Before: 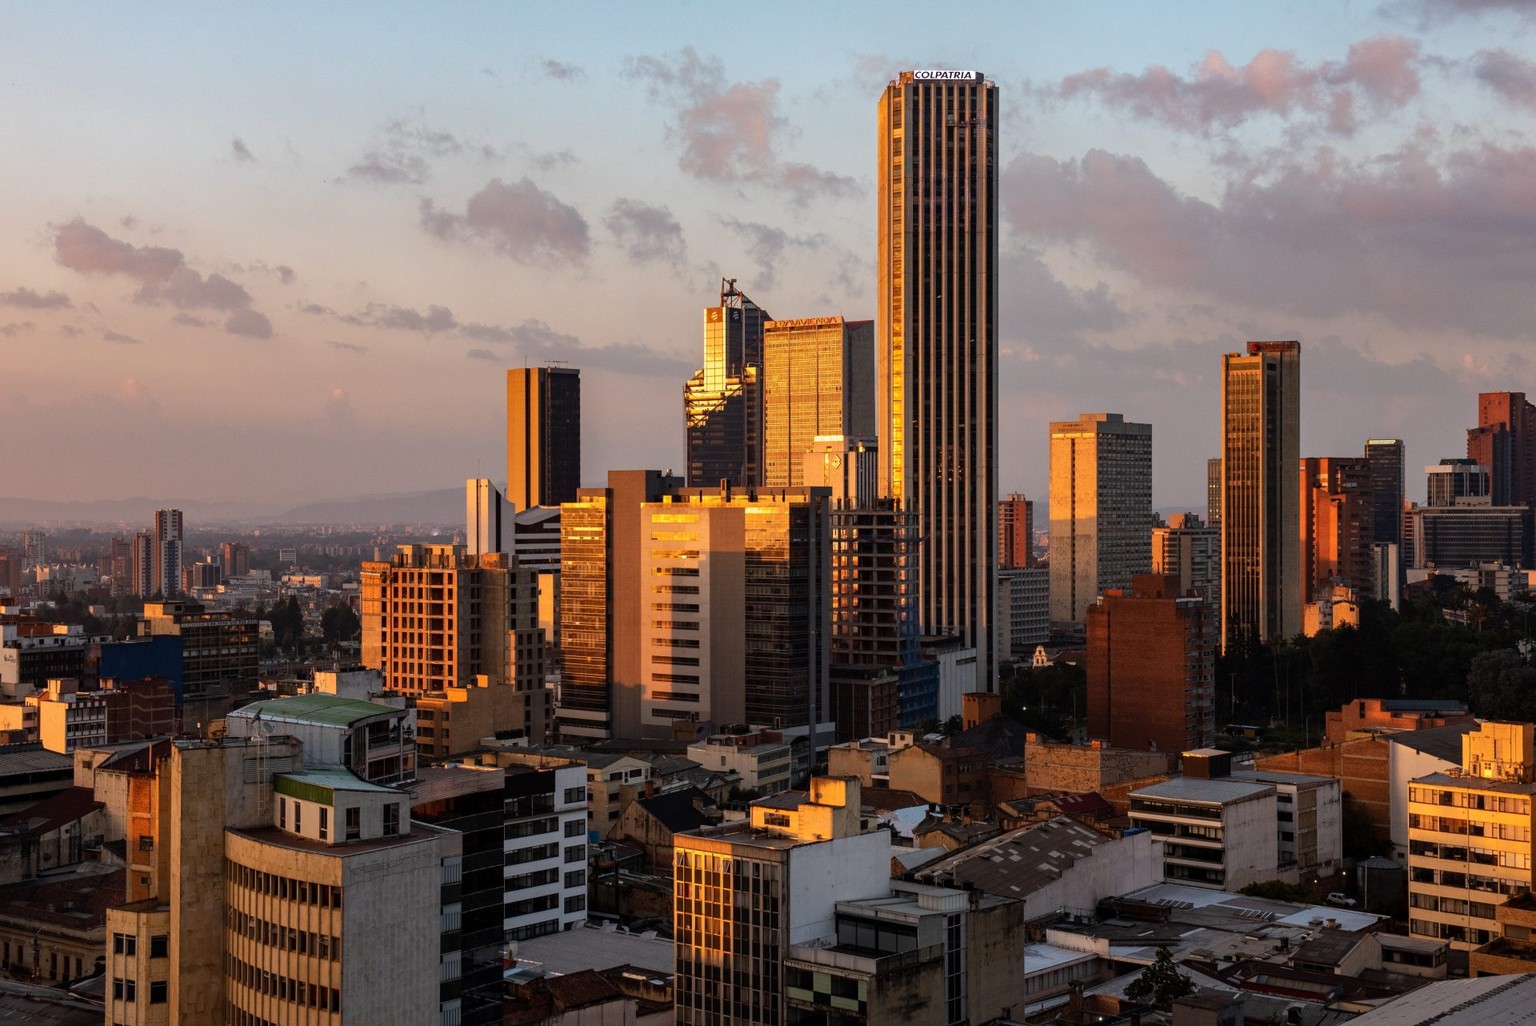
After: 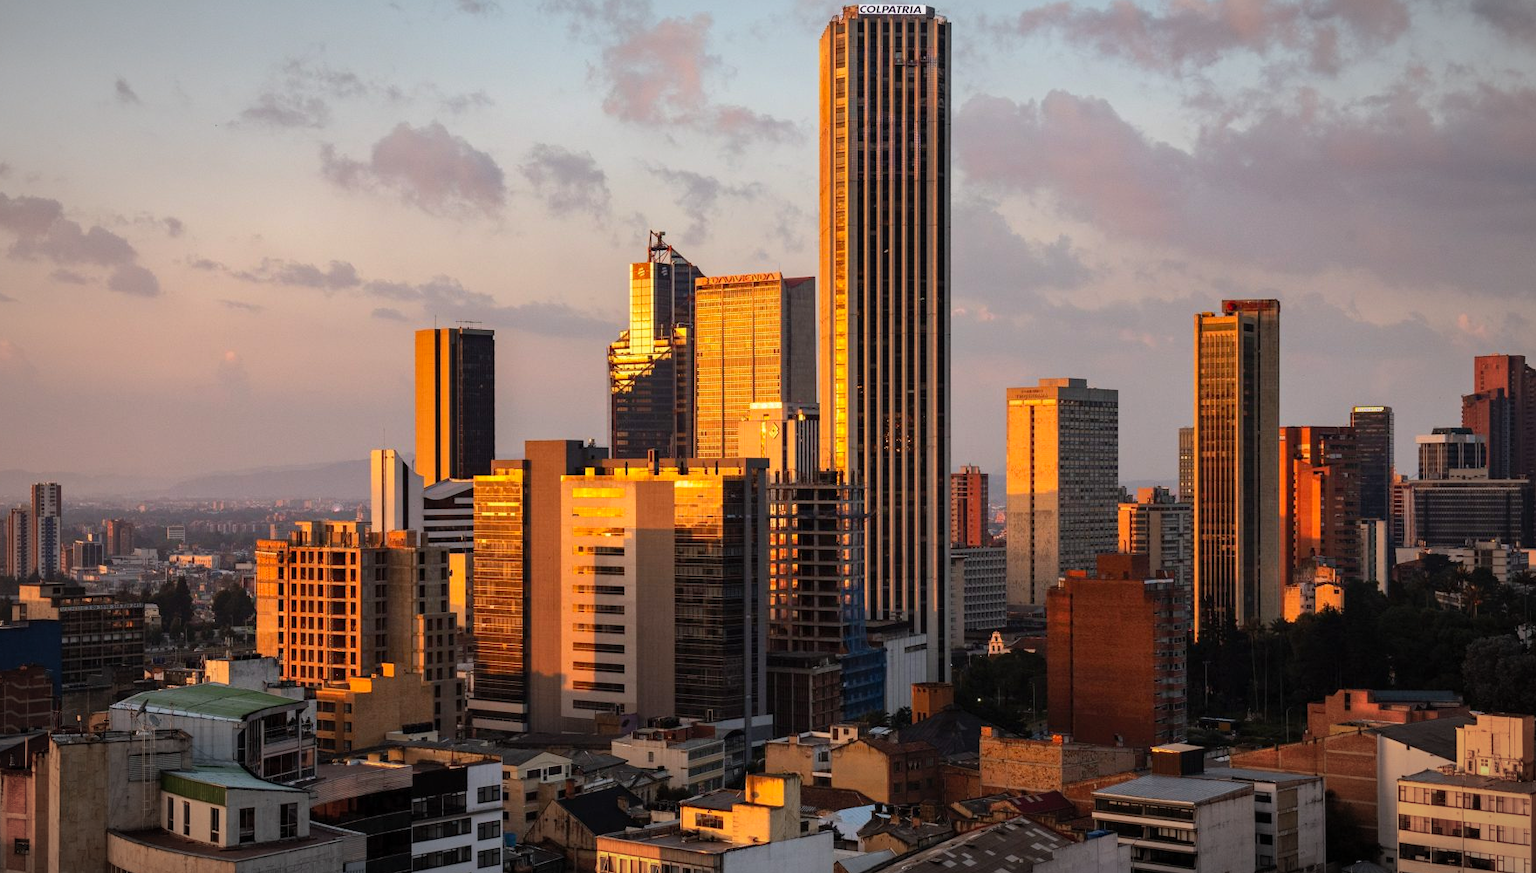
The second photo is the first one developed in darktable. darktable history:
crop: left 8.257%, top 6.547%, bottom 15.344%
contrast brightness saturation: contrast 0.075, brightness 0.071, saturation 0.181
vignetting: fall-off radius 60.09%, automatic ratio true
